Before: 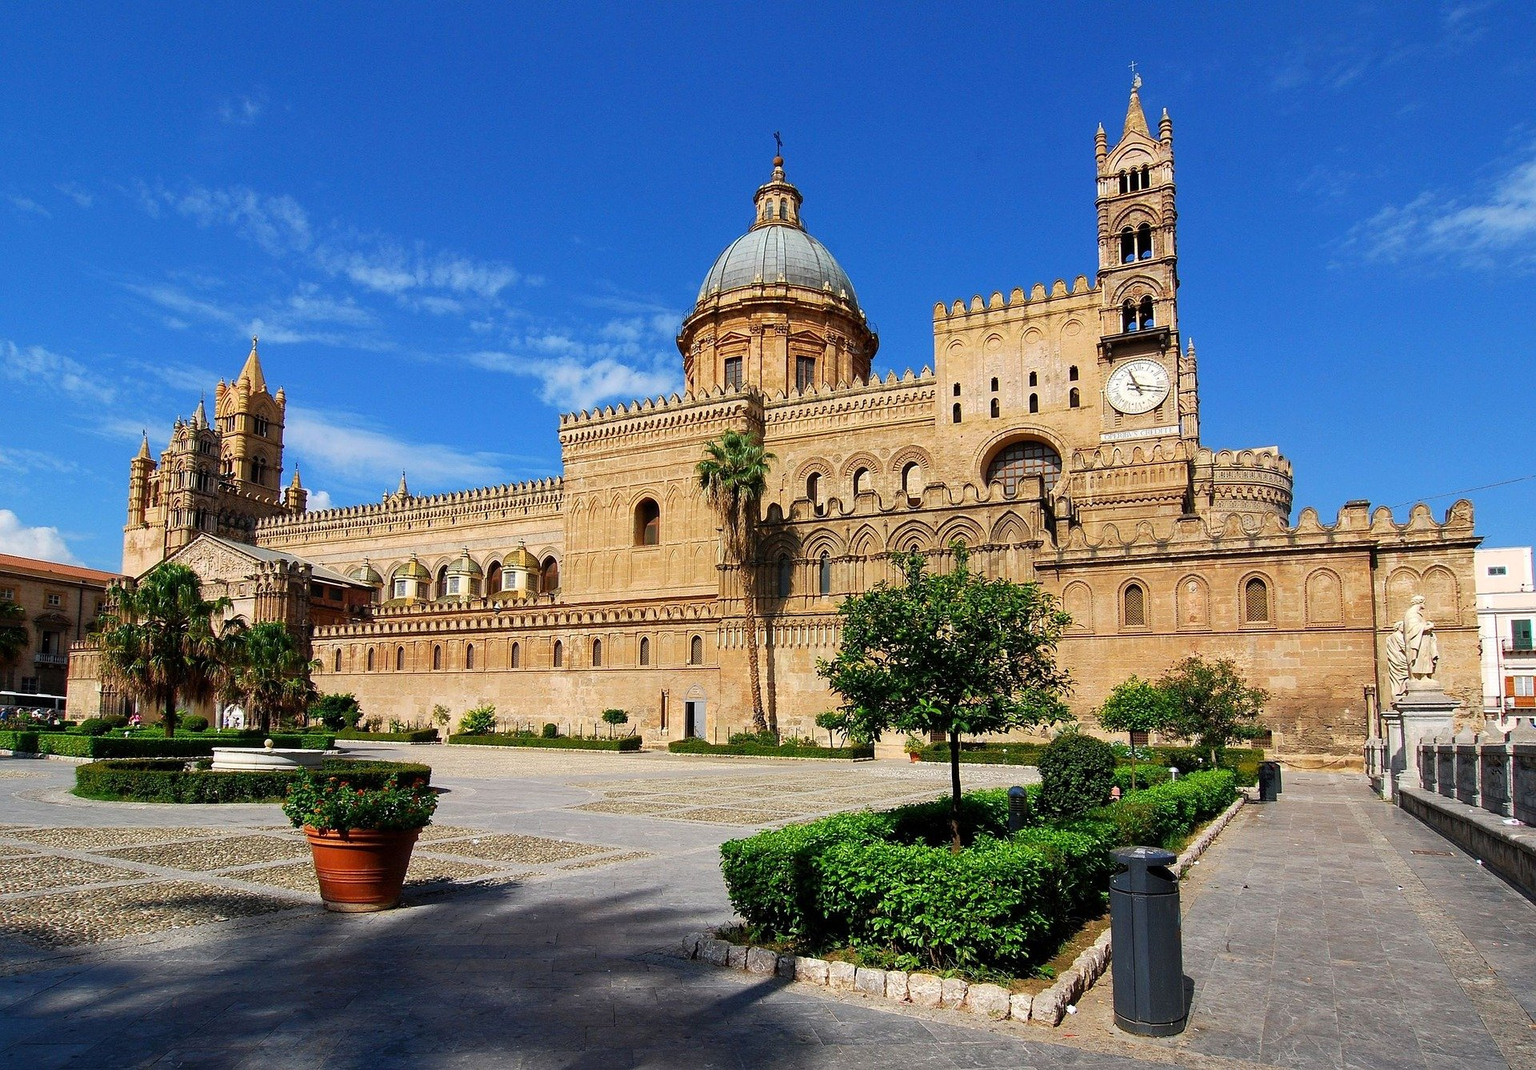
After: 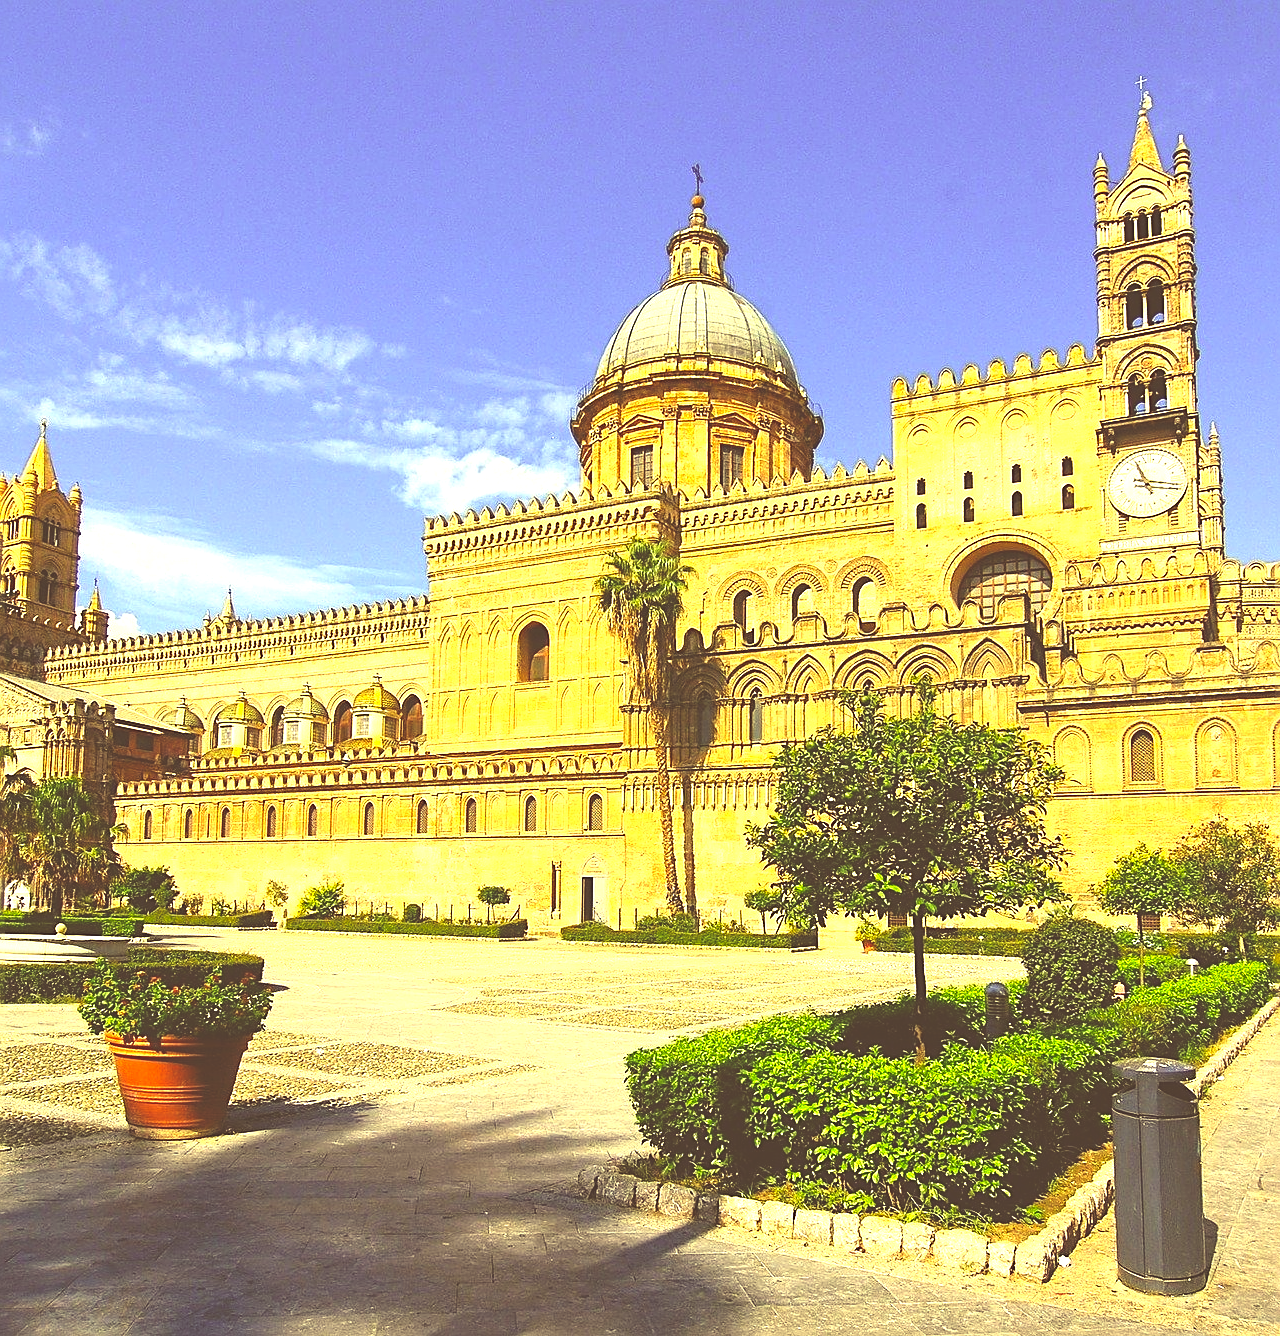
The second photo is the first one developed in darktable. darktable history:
exposure: black level correction -0.023, exposure 1.396 EV, compensate highlight preservation false
color correction: highlights a* -0.574, highlights b* 39.6, shadows a* 9.96, shadows b* -0.234
sharpen: on, module defaults
crop and rotate: left 14.351%, right 18.96%
